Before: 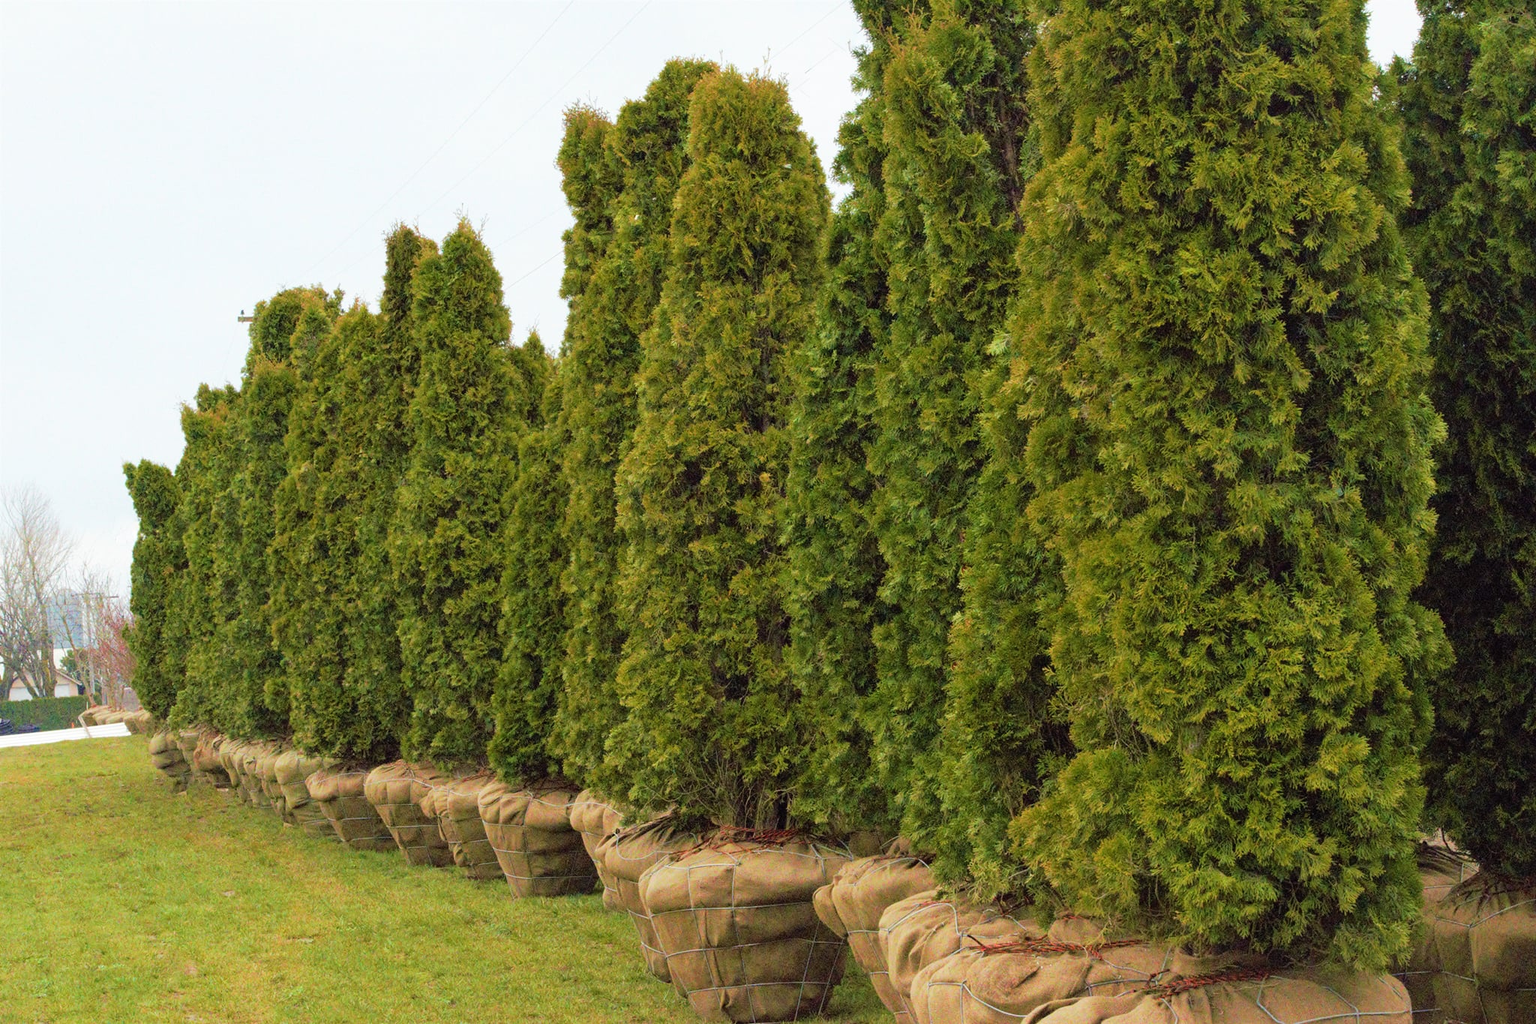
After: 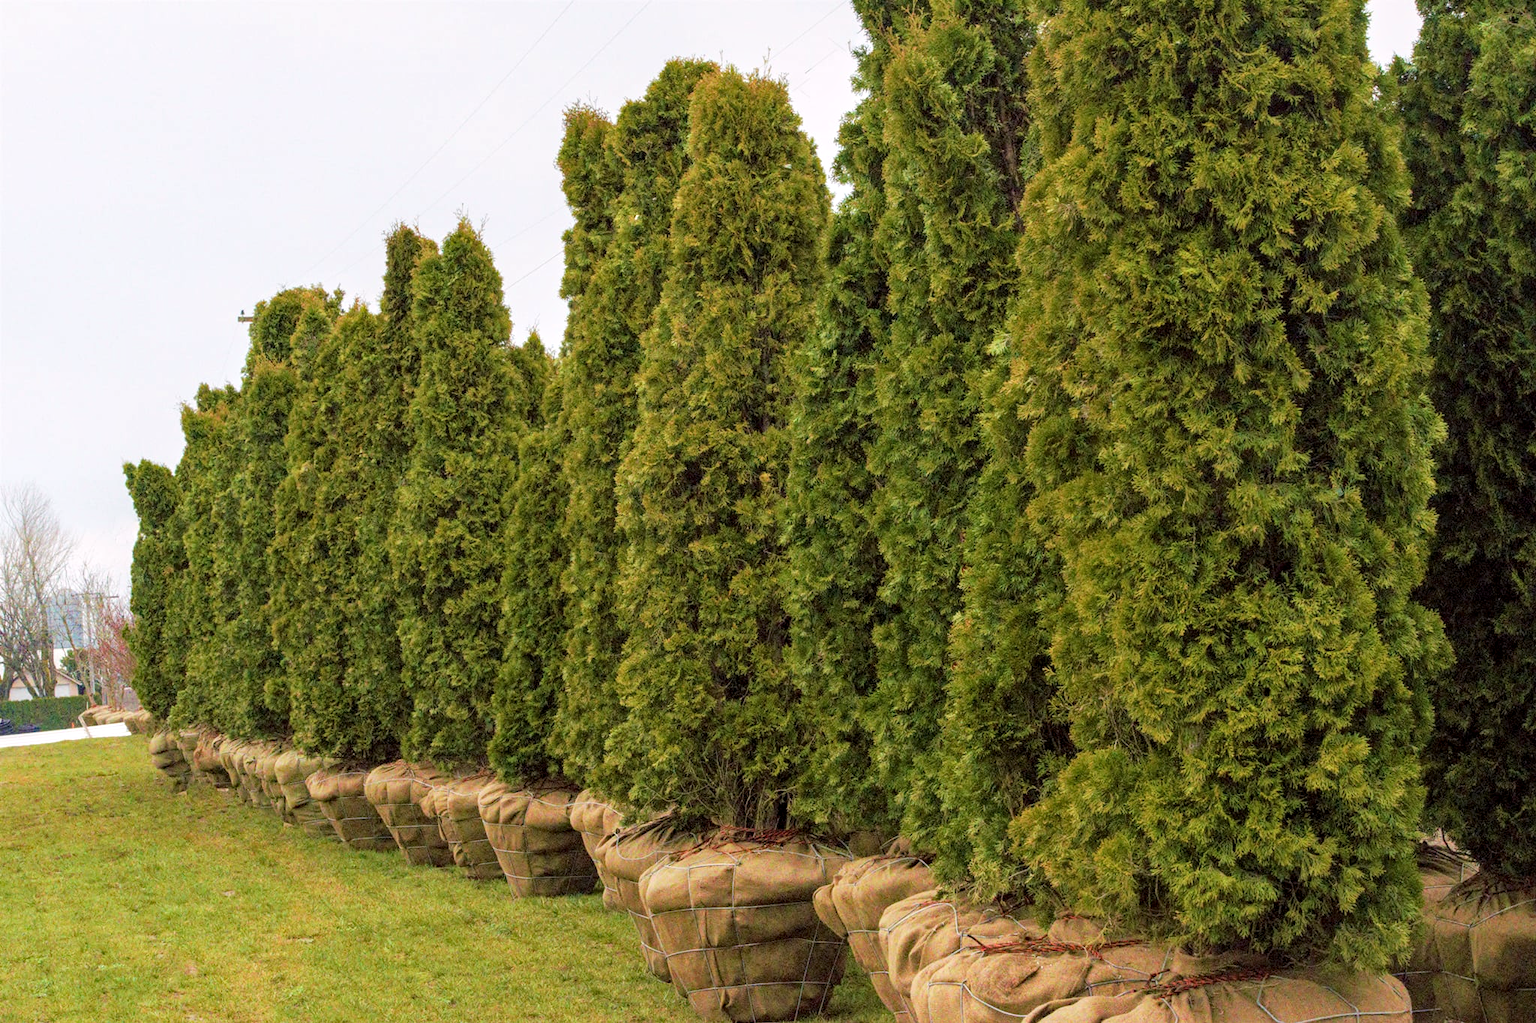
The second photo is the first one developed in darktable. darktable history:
color correction: highlights a* 3.07, highlights b* -1.11, shadows a* -0.052, shadows b* 2.33, saturation 0.98
haze removal: compatibility mode true
local contrast: on, module defaults
